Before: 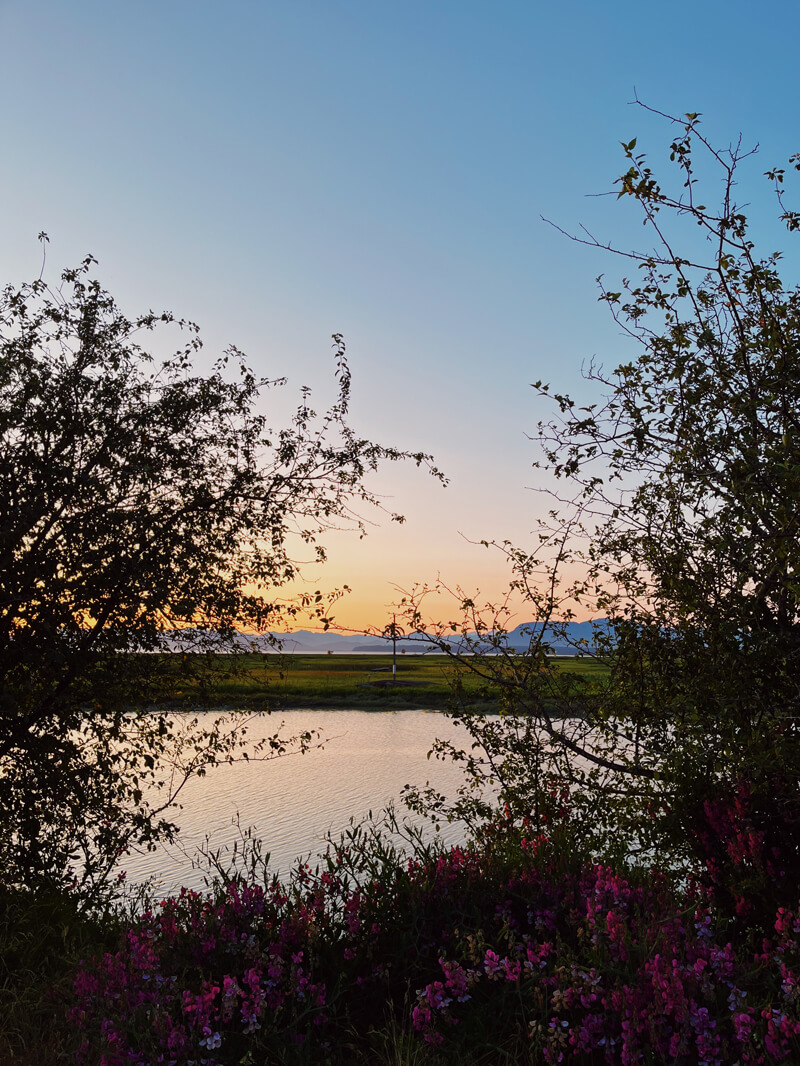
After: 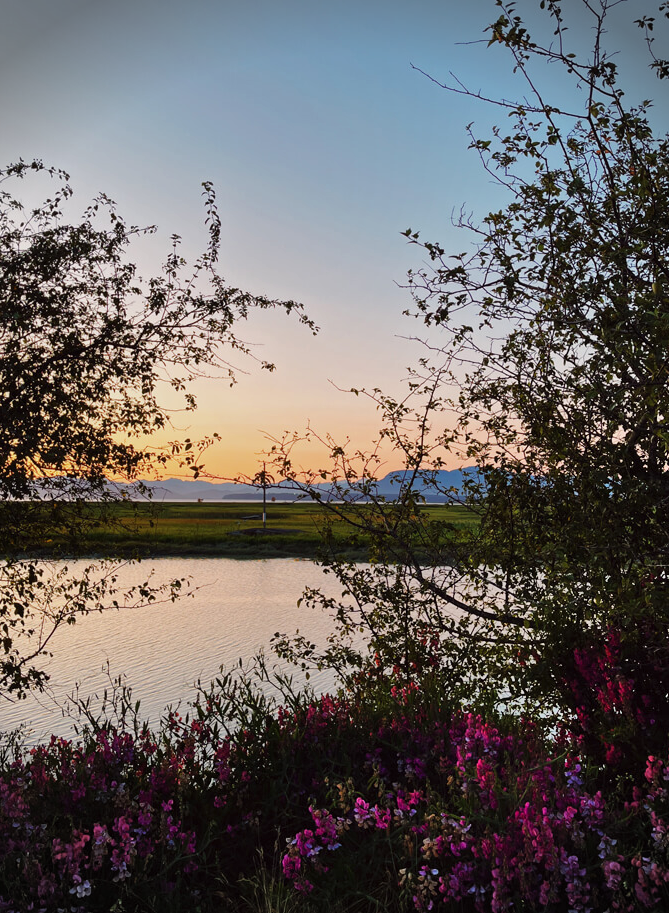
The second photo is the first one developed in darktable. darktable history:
crop: left 16.338%, top 14.319%
vignetting: fall-off start 87.86%, fall-off radius 25.12%
shadows and highlights: soften with gaussian
